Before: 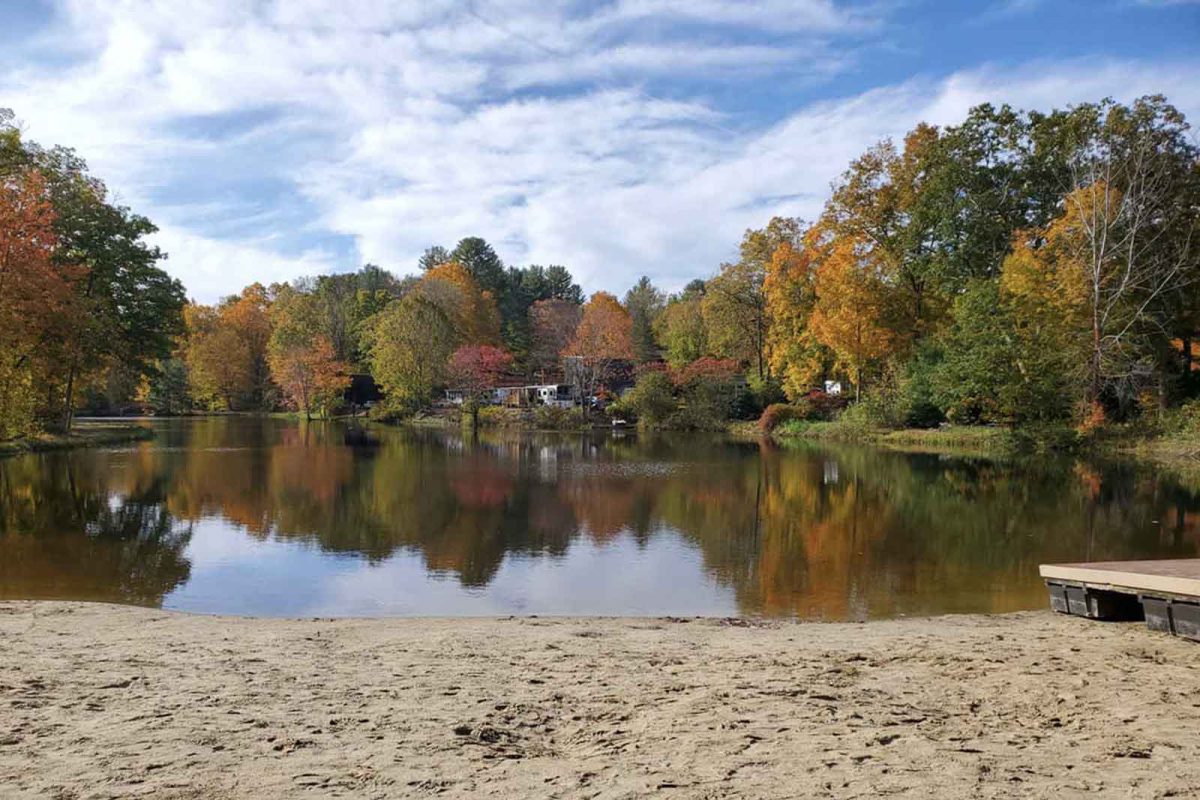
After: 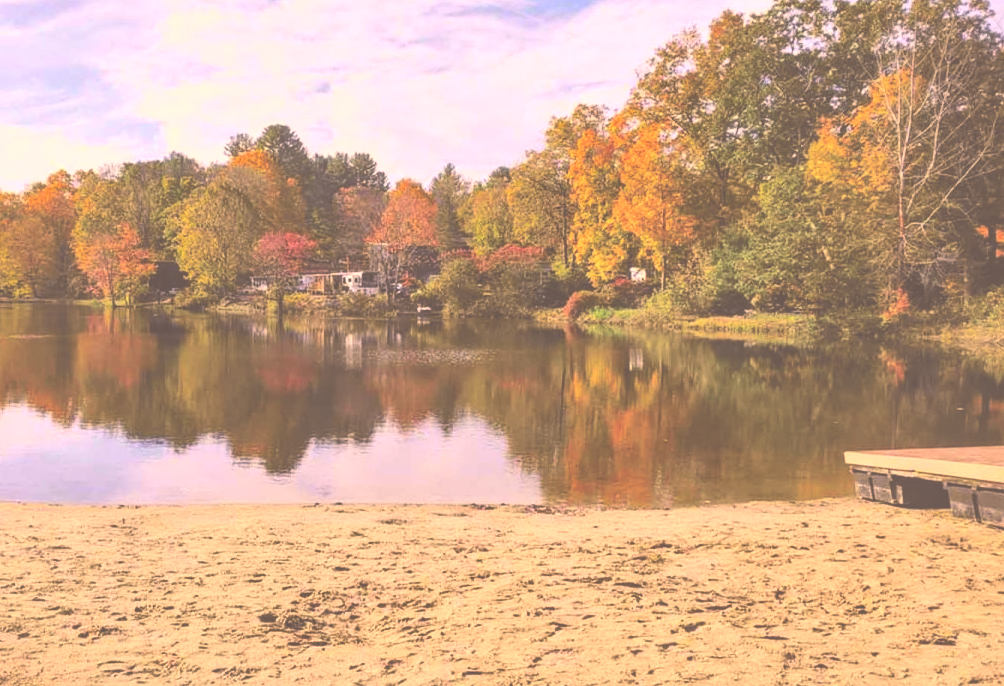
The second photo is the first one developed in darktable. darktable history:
crop: left 16.315%, top 14.246%
color correction: highlights a* 17.88, highlights b* 18.79
exposure: black level correction -0.087, compensate highlight preservation false
shadows and highlights: on, module defaults
base curve: curves: ch0 [(0, 0) (0.005, 0.002) (0.193, 0.295) (0.399, 0.664) (0.75, 0.928) (1, 1)]
tone curve: curves: ch0 [(0, 0.013) (0.054, 0.018) (0.205, 0.191) (0.289, 0.292) (0.39, 0.424) (0.493, 0.551) (0.666, 0.743) (0.795, 0.841) (1, 0.998)]; ch1 [(0, 0) (0.385, 0.343) (0.439, 0.415) (0.494, 0.495) (0.501, 0.501) (0.51, 0.509) (0.54, 0.552) (0.586, 0.614) (0.66, 0.706) (0.783, 0.804) (1, 1)]; ch2 [(0, 0) (0.32, 0.281) (0.403, 0.399) (0.441, 0.428) (0.47, 0.469) (0.498, 0.496) (0.524, 0.538) (0.566, 0.579) (0.633, 0.665) (0.7, 0.711) (1, 1)], color space Lab, independent channels, preserve colors none
local contrast: on, module defaults
